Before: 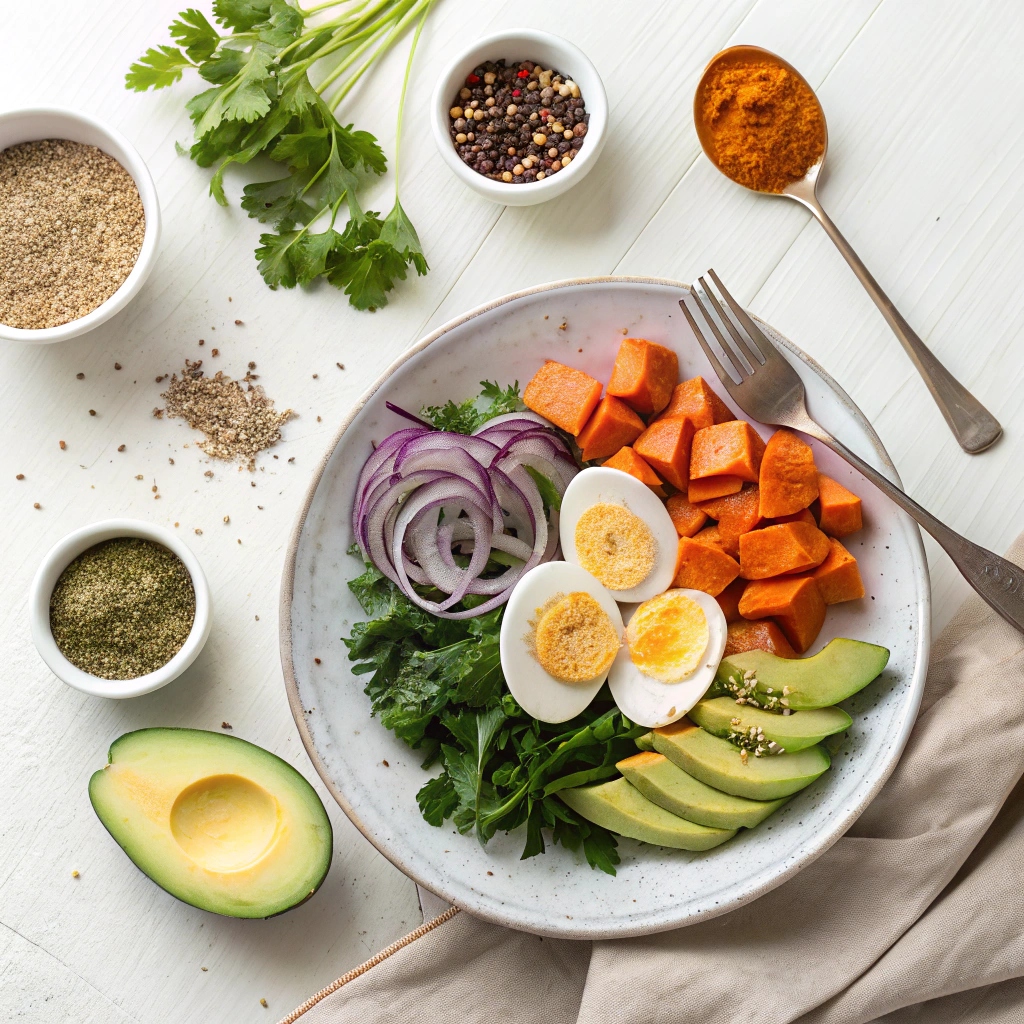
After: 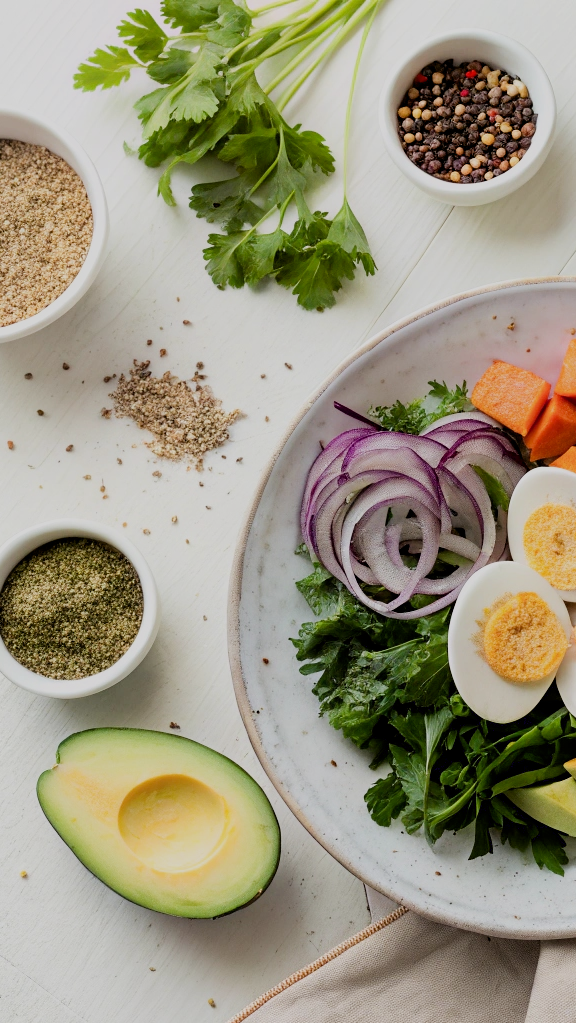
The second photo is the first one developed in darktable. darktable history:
crop: left 5.114%, right 38.589%
filmic rgb: black relative exposure -7.65 EV, white relative exposure 4.56 EV, hardness 3.61
exposure: black level correction 0.005, exposure 0.001 EV, compensate highlight preservation false
